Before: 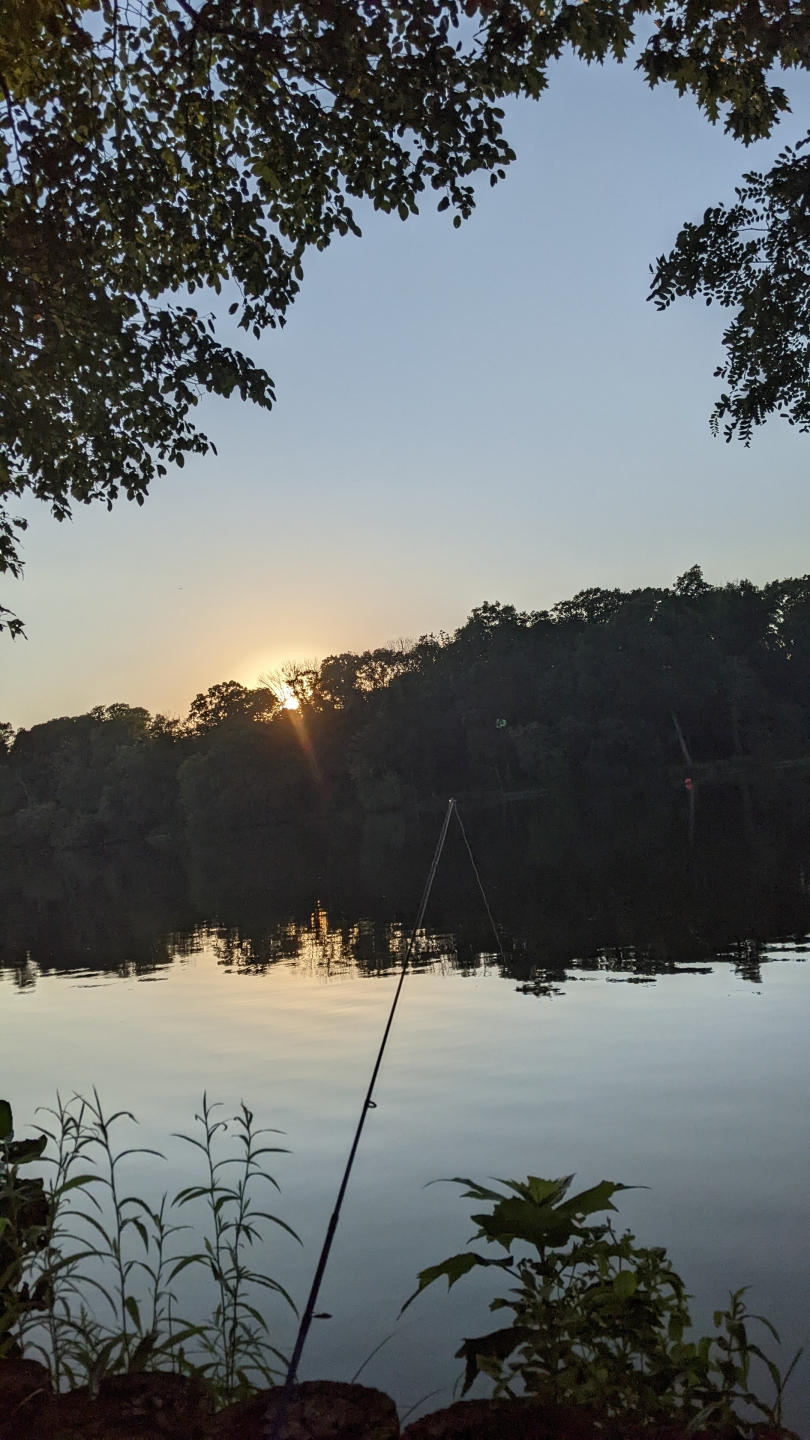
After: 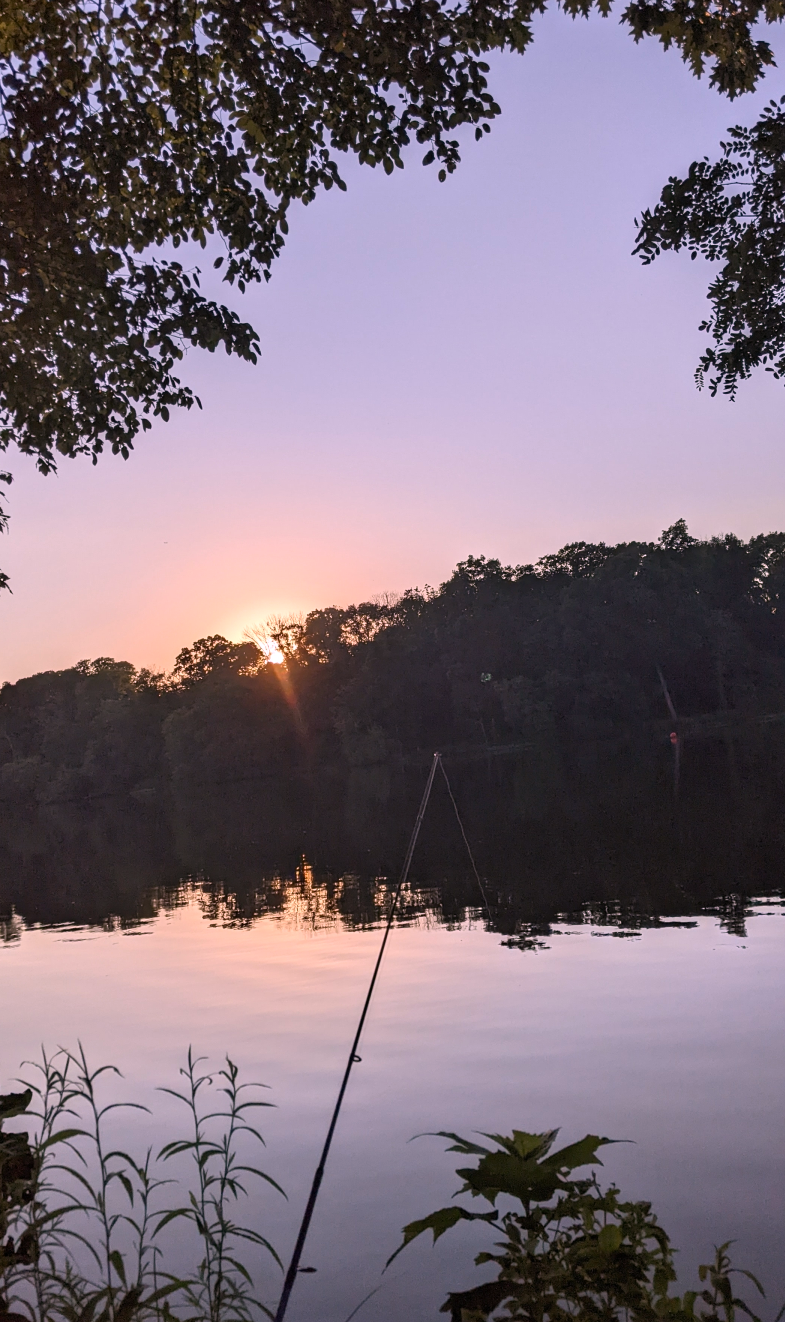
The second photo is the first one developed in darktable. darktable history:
crop: left 1.964%, top 3.251%, right 1.122%, bottom 4.933%
white balance: red 1.188, blue 1.11
